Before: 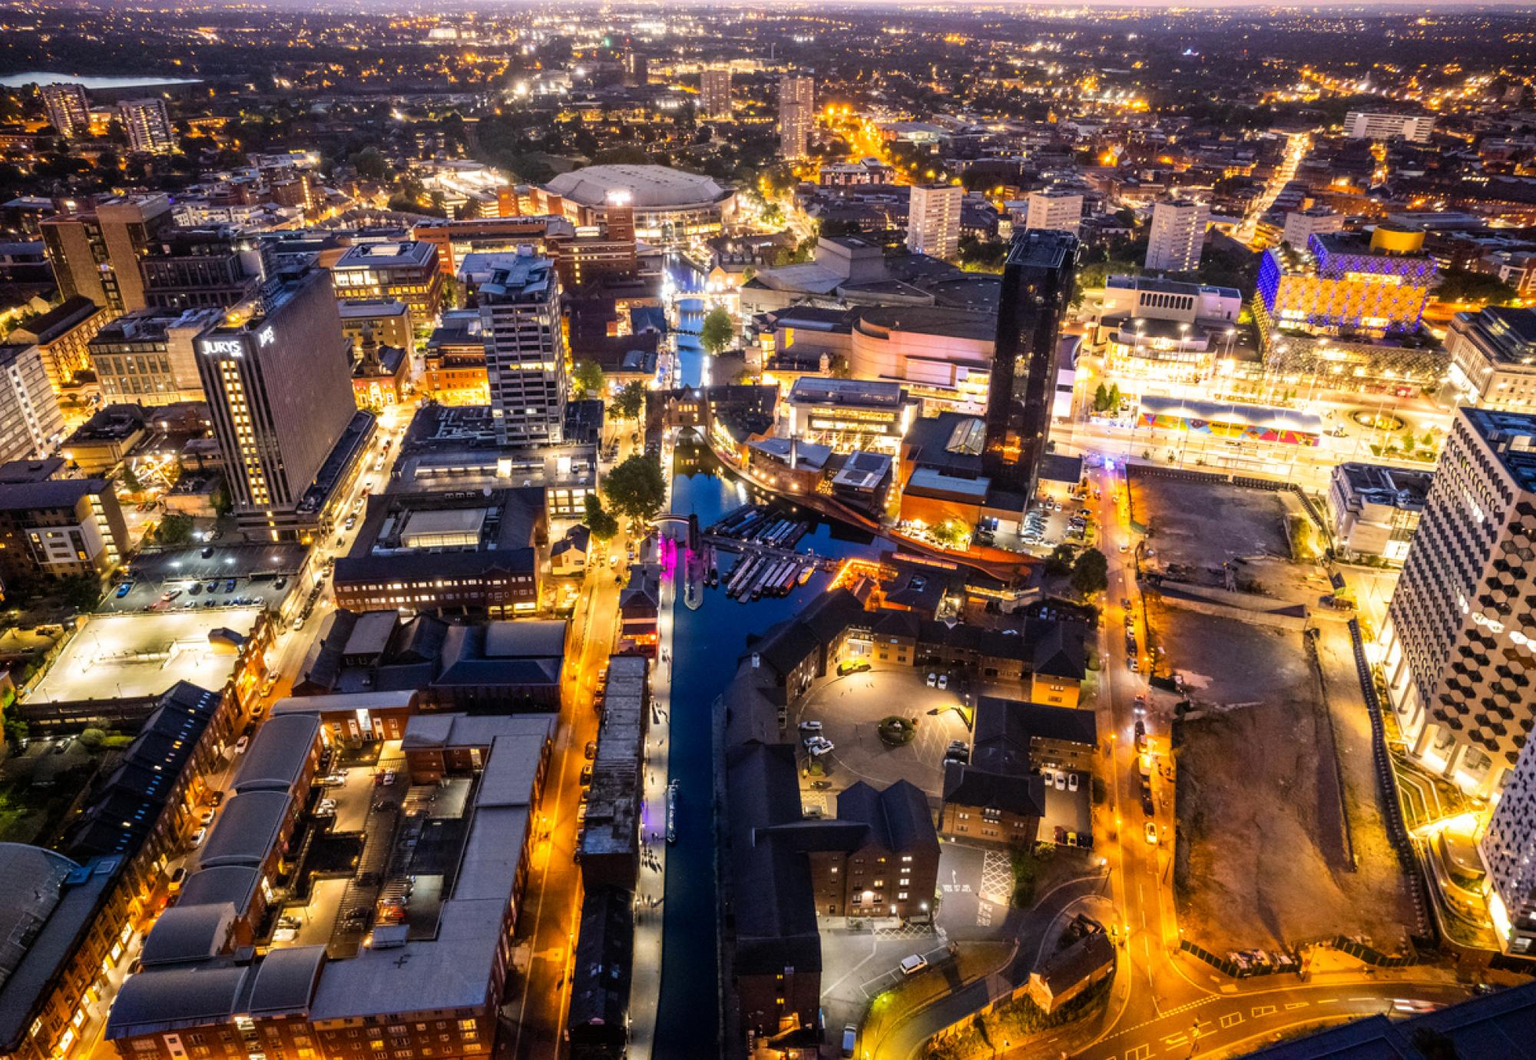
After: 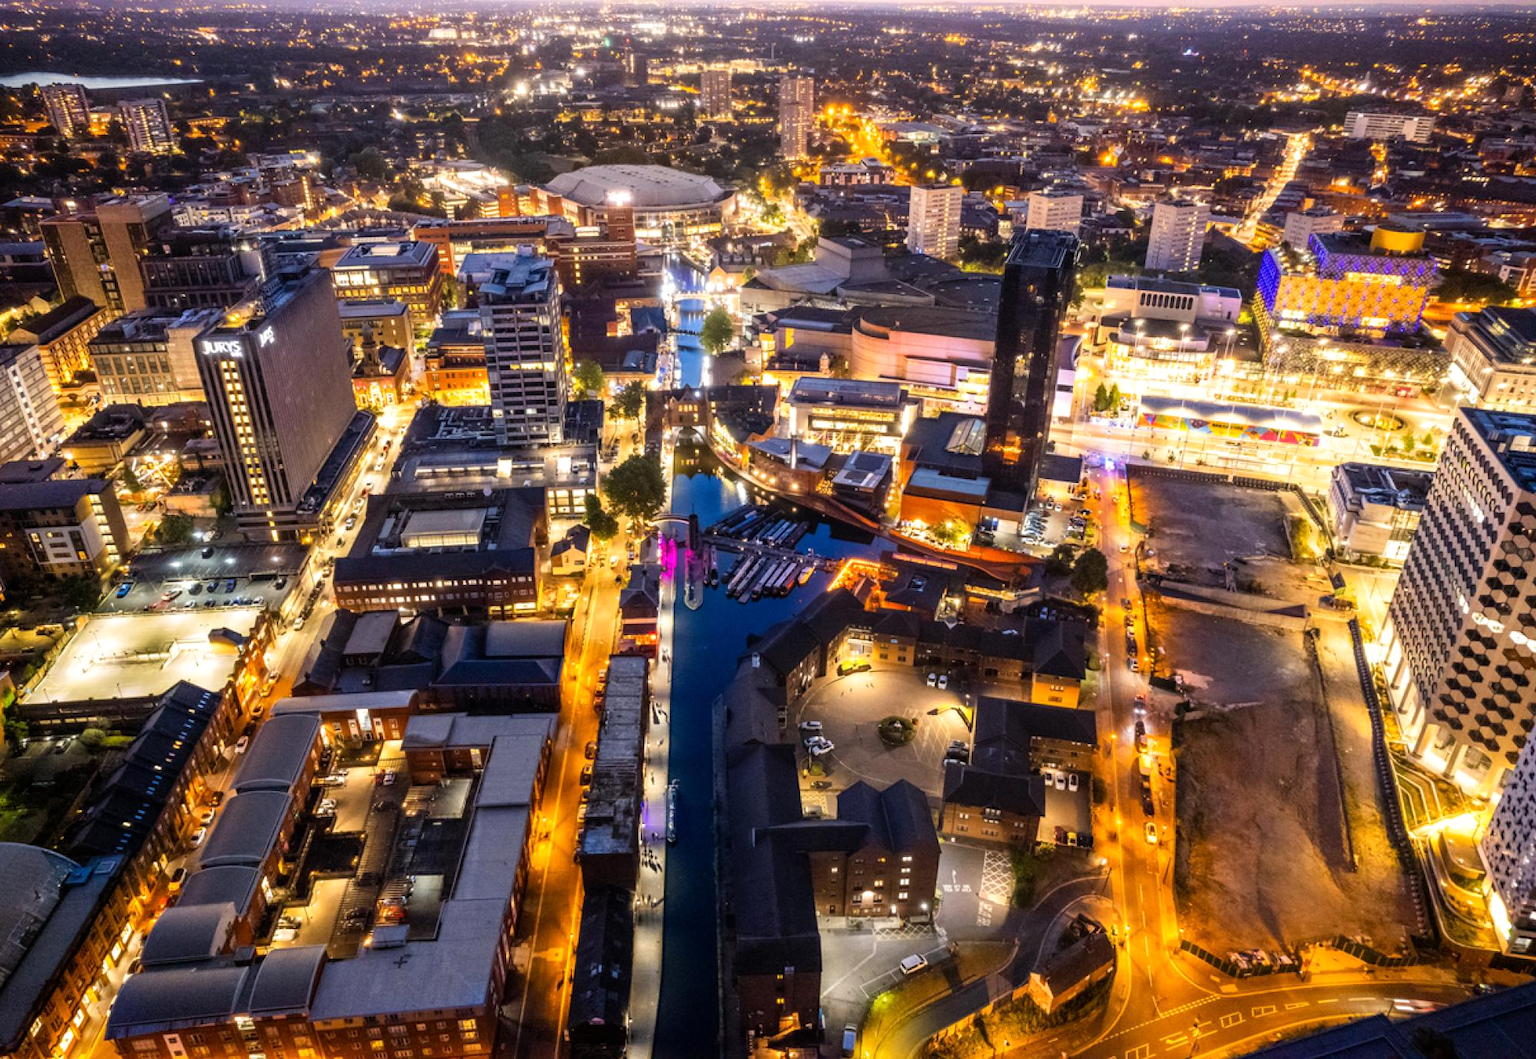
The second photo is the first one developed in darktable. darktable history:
exposure: exposure 0.081 EV, compensate exposure bias true, compensate highlight preservation false
tone equalizer: smoothing diameter 24.91%, edges refinement/feathering 10.03, preserve details guided filter
